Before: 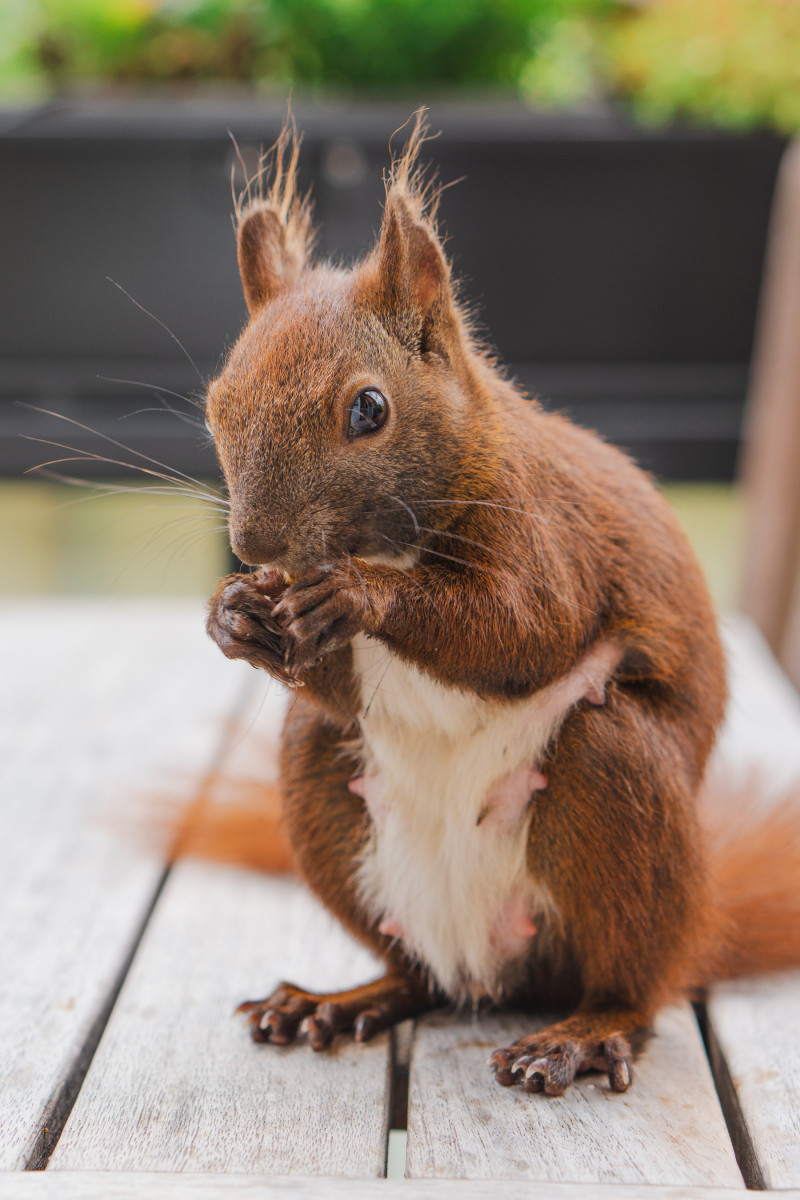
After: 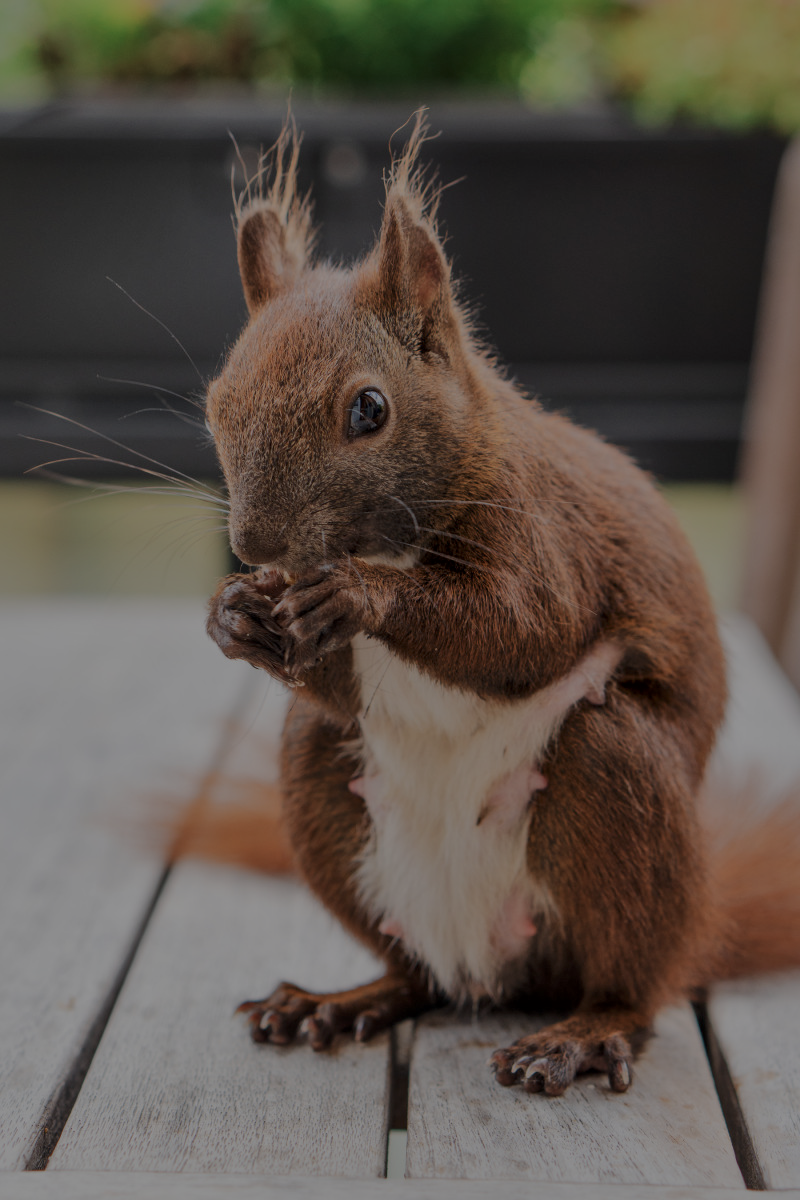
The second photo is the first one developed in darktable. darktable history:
exposure: exposure 0.74 EV, compensate highlight preservation false
contrast brightness saturation: contrast 0.1, brightness 0.02, saturation 0.02
local contrast: mode bilateral grid, contrast 20, coarseness 50, detail 132%, midtone range 0.2
color balance rgb: perceptual brilliance grading › global brilliance -48.39%
